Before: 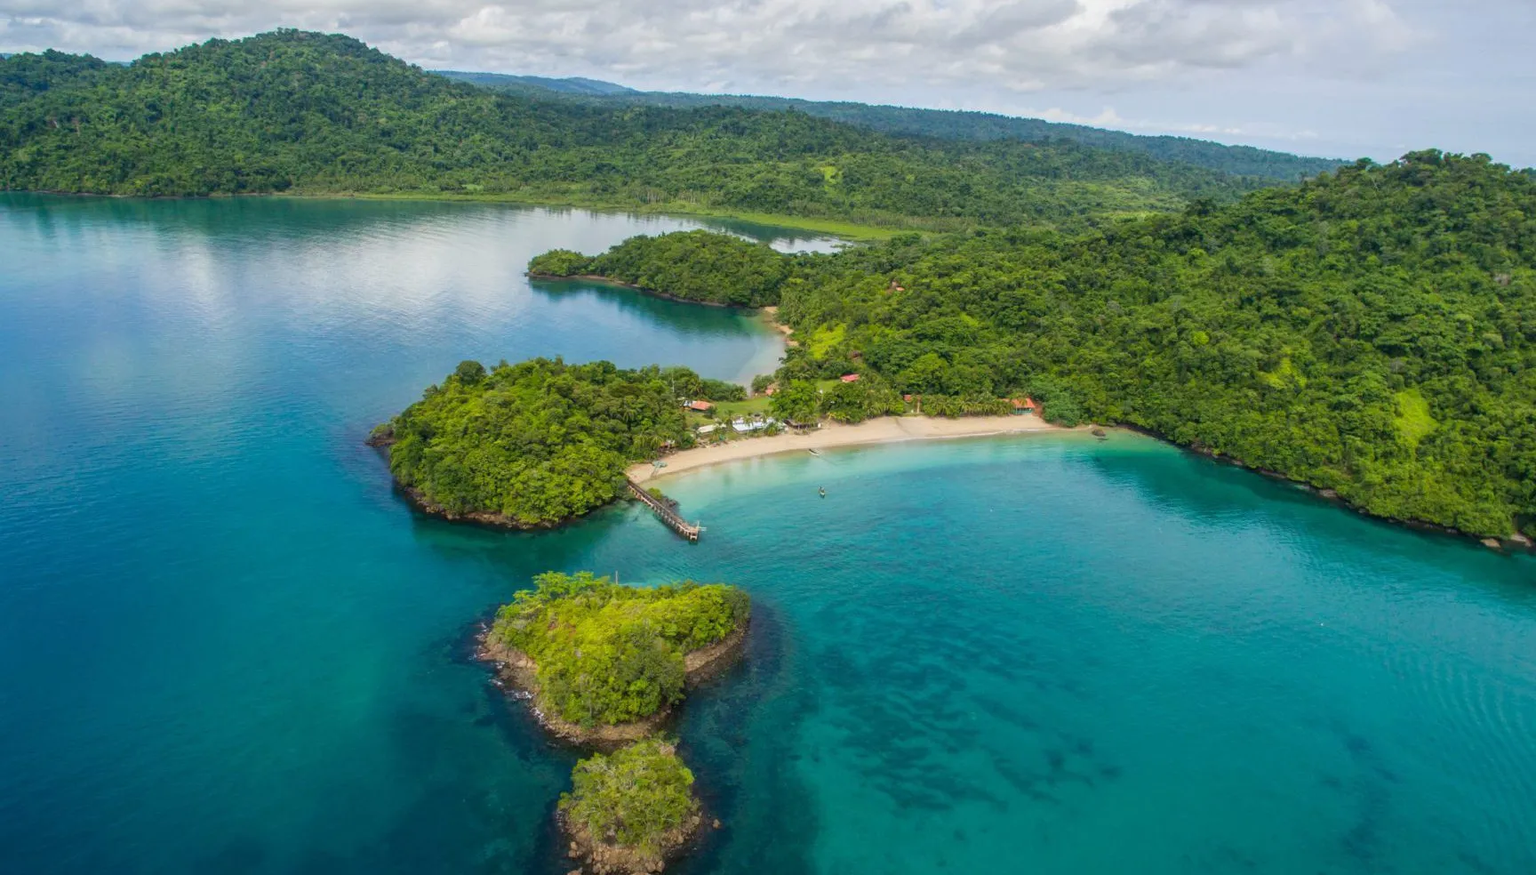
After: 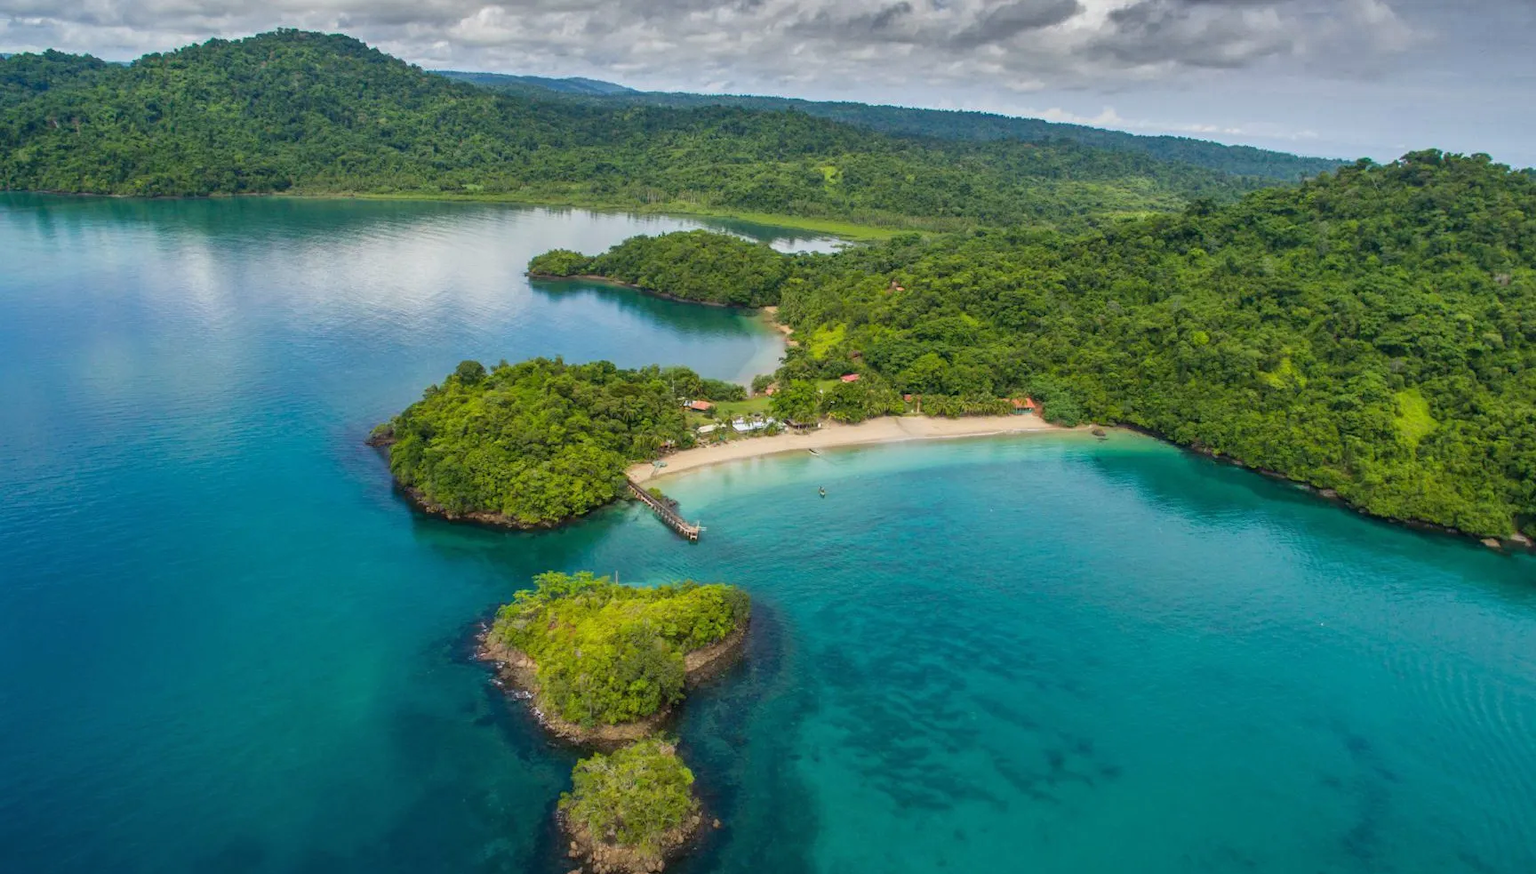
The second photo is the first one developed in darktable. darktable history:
shadows and highlights: shadows 20.97, highlights -82.81, soften with gaussian
